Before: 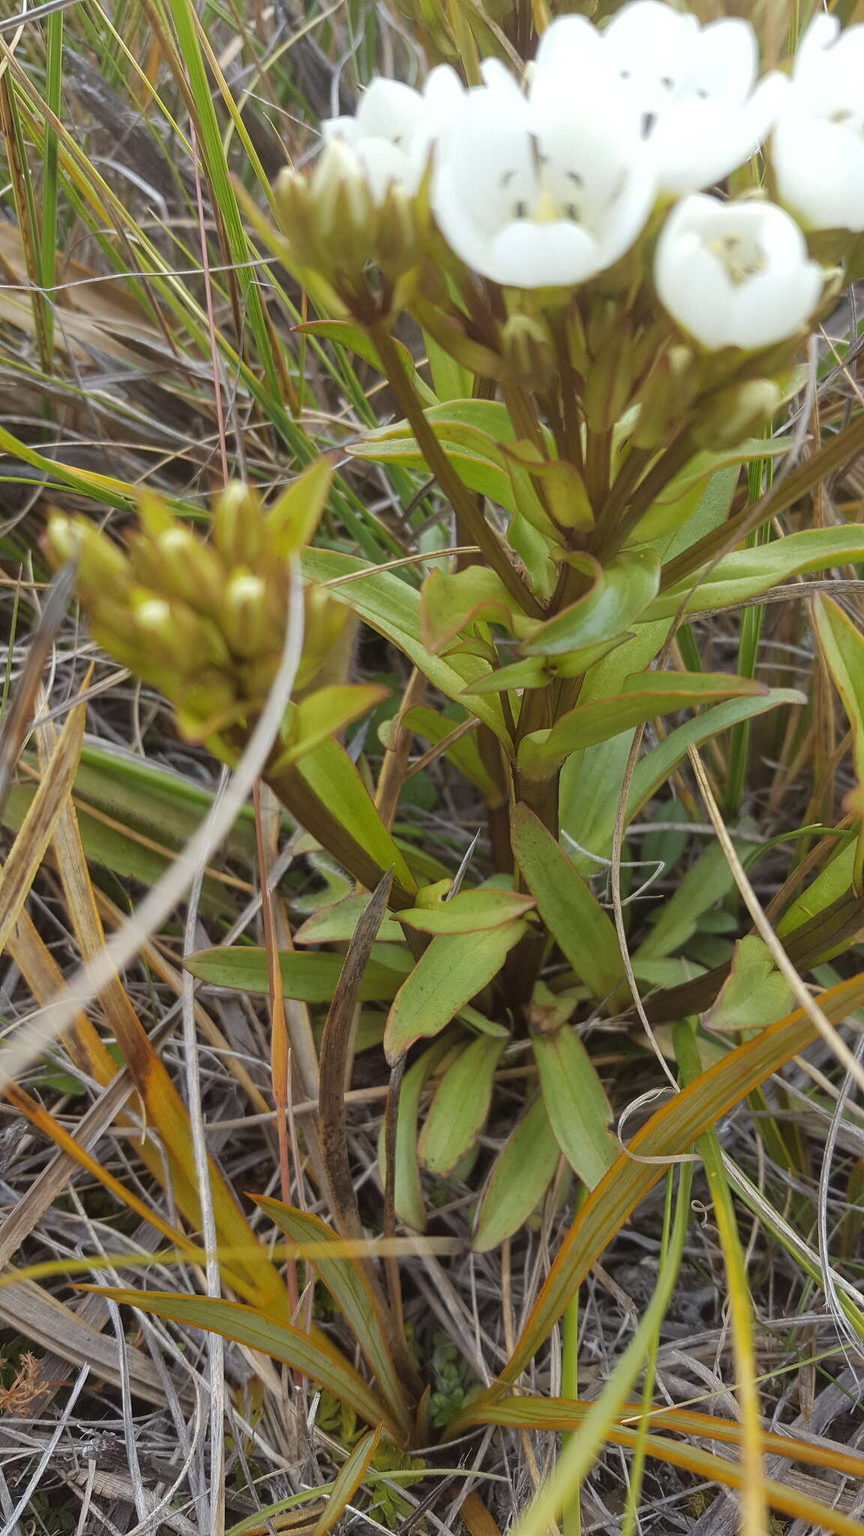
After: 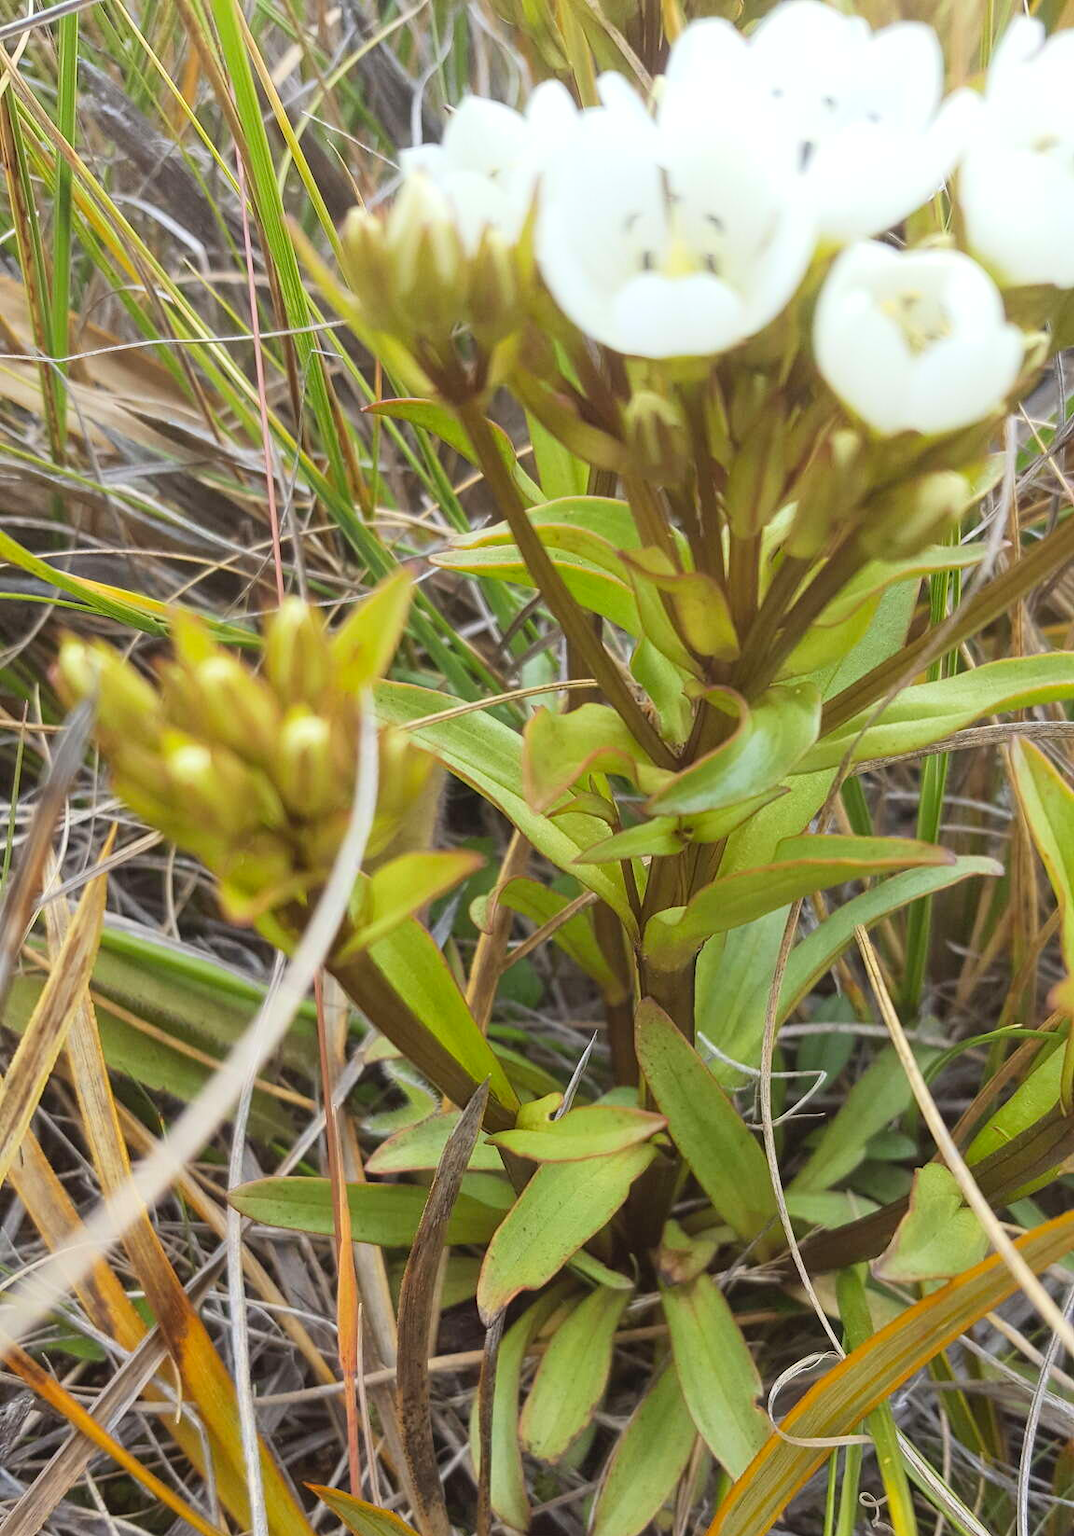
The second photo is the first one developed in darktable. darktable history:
crop: bottom 19.549%
contrast brightness saturation: contrast 0.195, brightness 0.169, saturation 0.215
